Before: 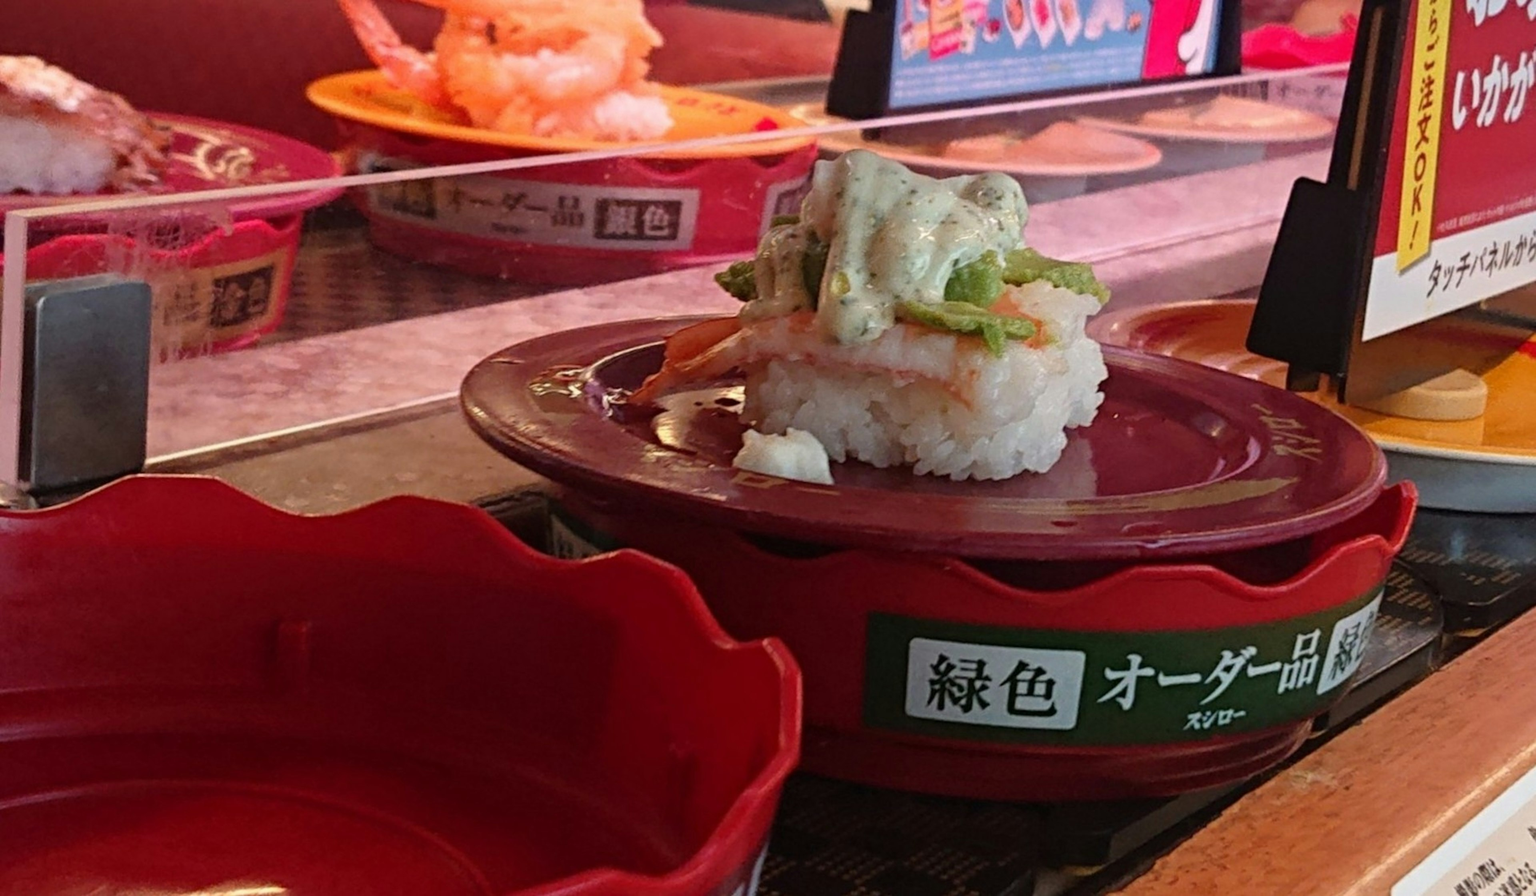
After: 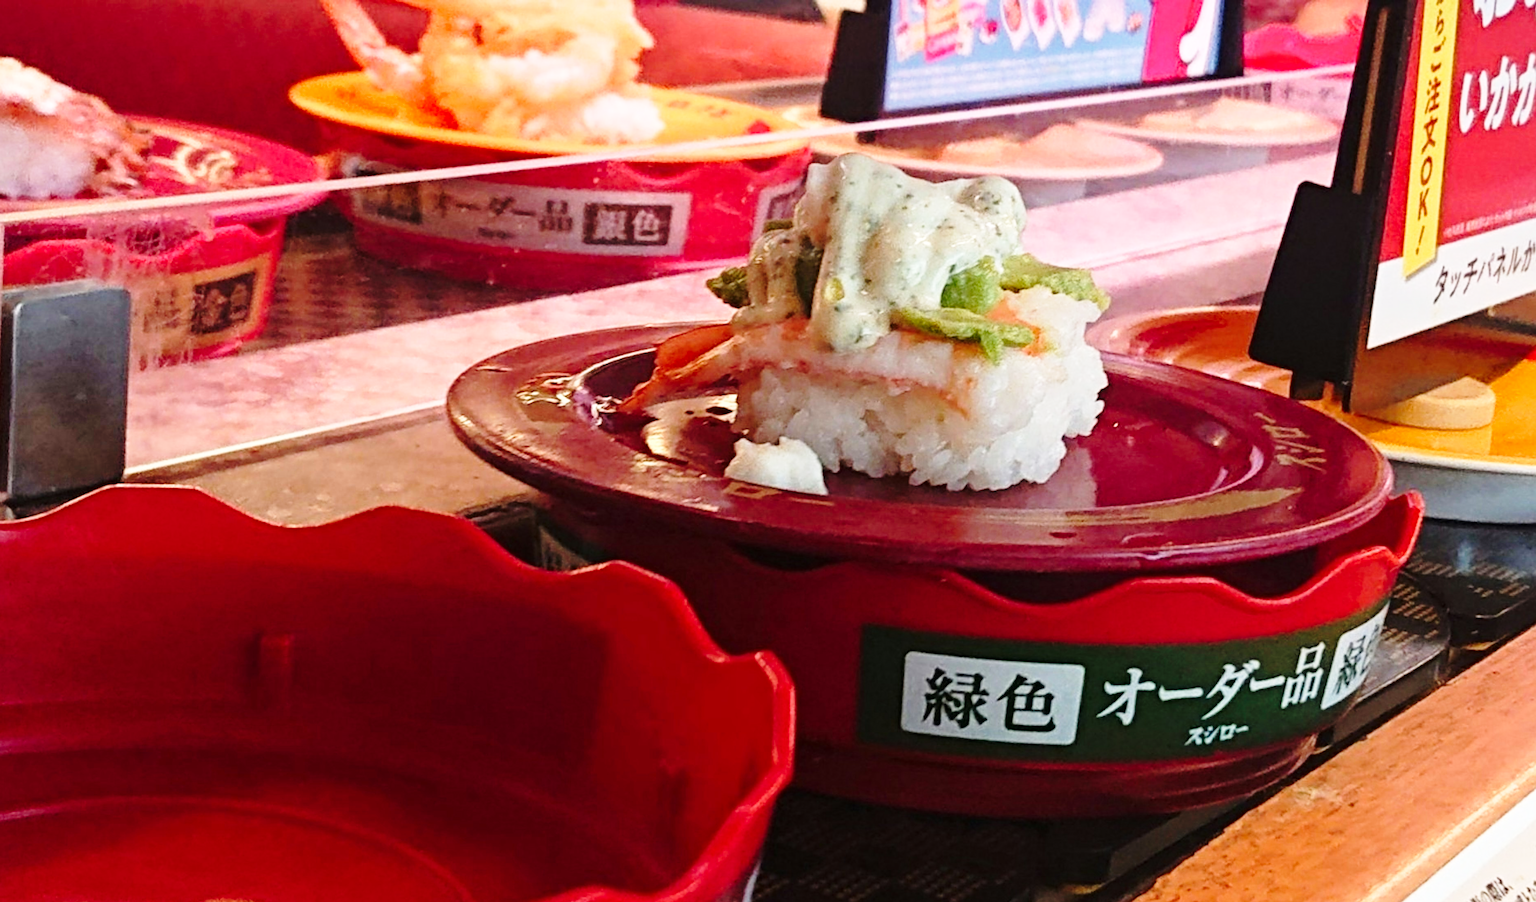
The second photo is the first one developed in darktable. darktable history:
crop and rotate: left 1.556%, right 0.516%, bottom 1.31%
sharpen: on, module defaults
exposure: exposure 0.242 EV, compensate exposure bias true, compensate highlight preservation false
base curve: curves: ch0 [(0, 0) (0.028, 0.03) (0.121, 0.232) (0.46, 0.748) (0.859, 0.968) (1, 1)], preserve colors none
